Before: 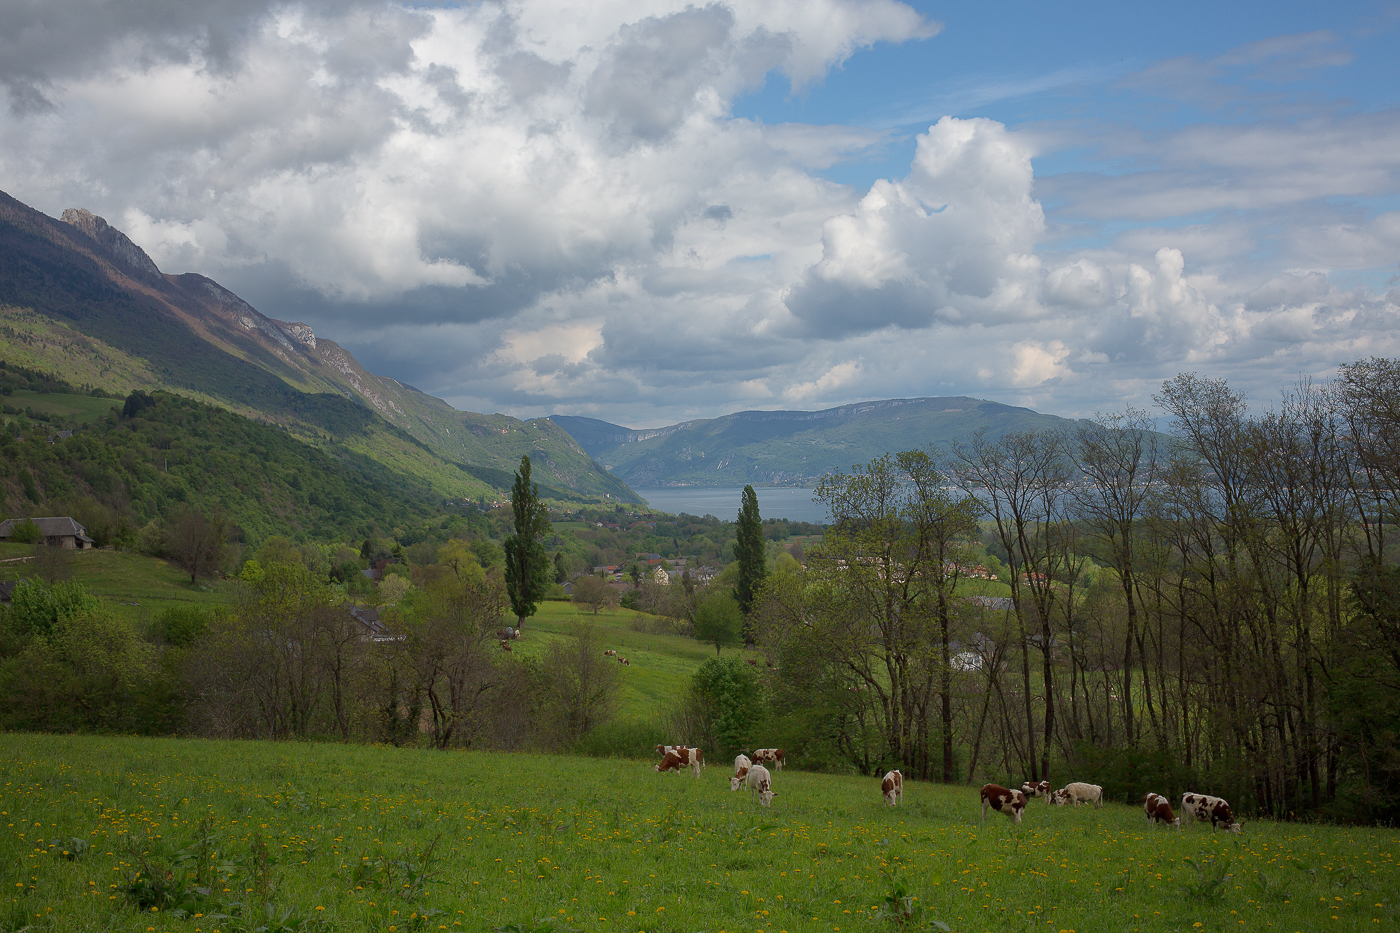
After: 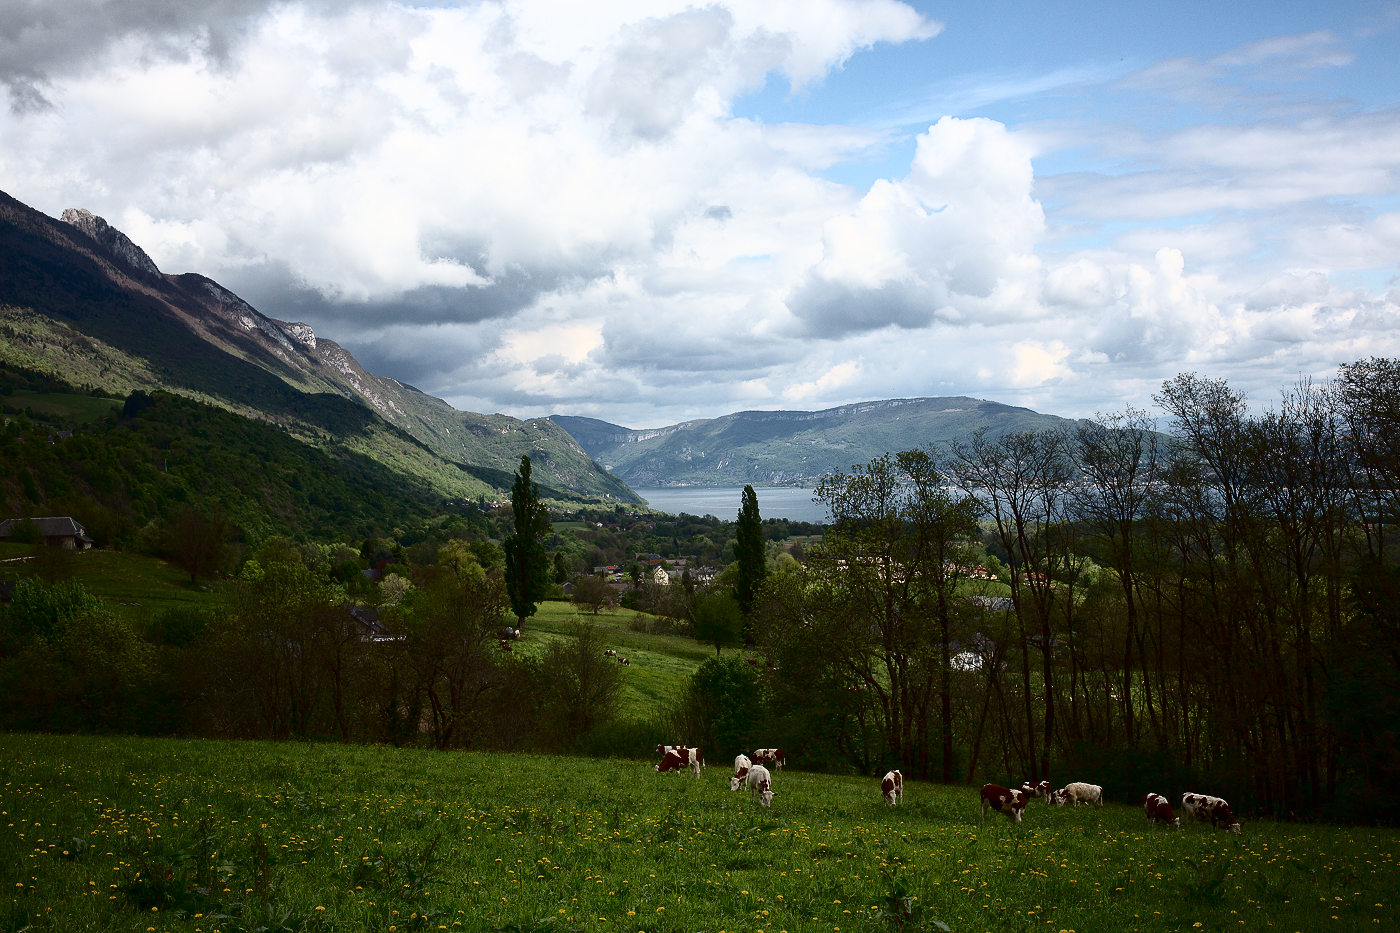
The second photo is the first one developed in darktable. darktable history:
tone curve: curves: ch0 [(0, 0) (0.003, 0.004) (0.011, 0.006) (0.025, 0.008) (0.044, 0.012) (0.069, 0.017) (0.1, 0.021) (0.136, 0.029) (0.177, 0.043) (0.224, 0.062) (0.277, 0.108) (0.335, 0.166) (0.399, 0.301) (0.468, 0.467) (0.543, 0.64) (0.623, 0.803) (0.709, 0.908) (0.801, 0.969) (0.898, 0.988) (1, 1)], color space Lab, independent channels
